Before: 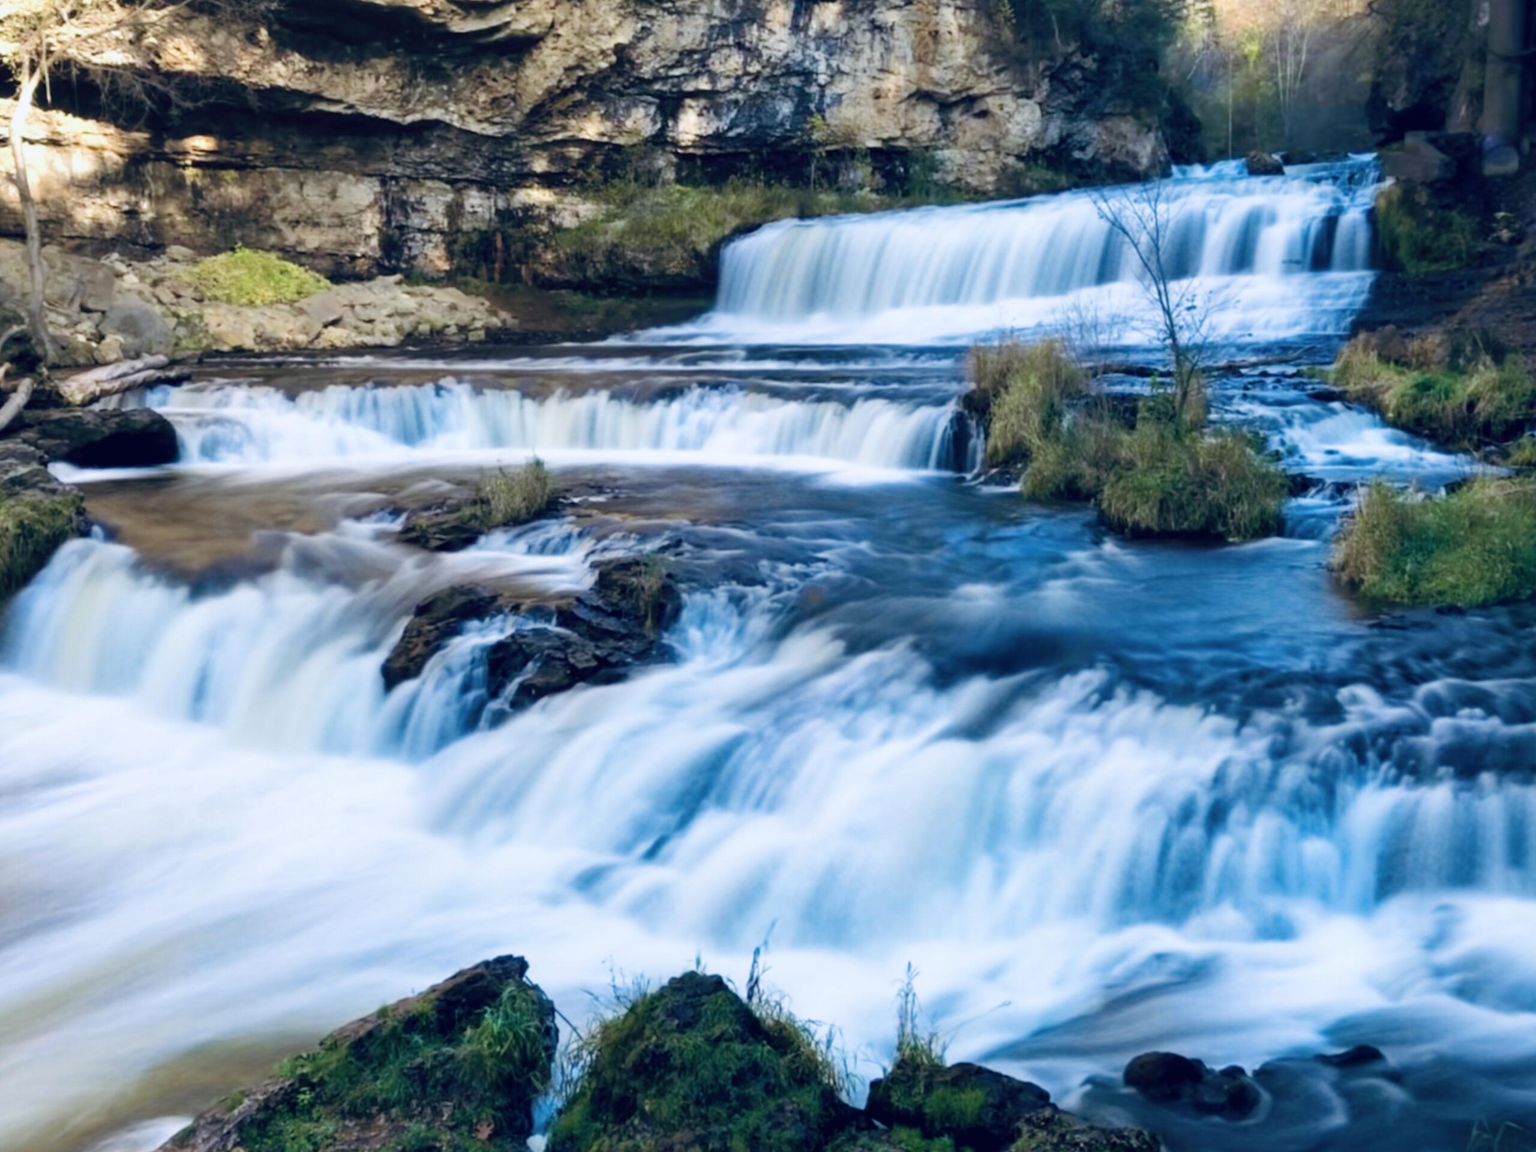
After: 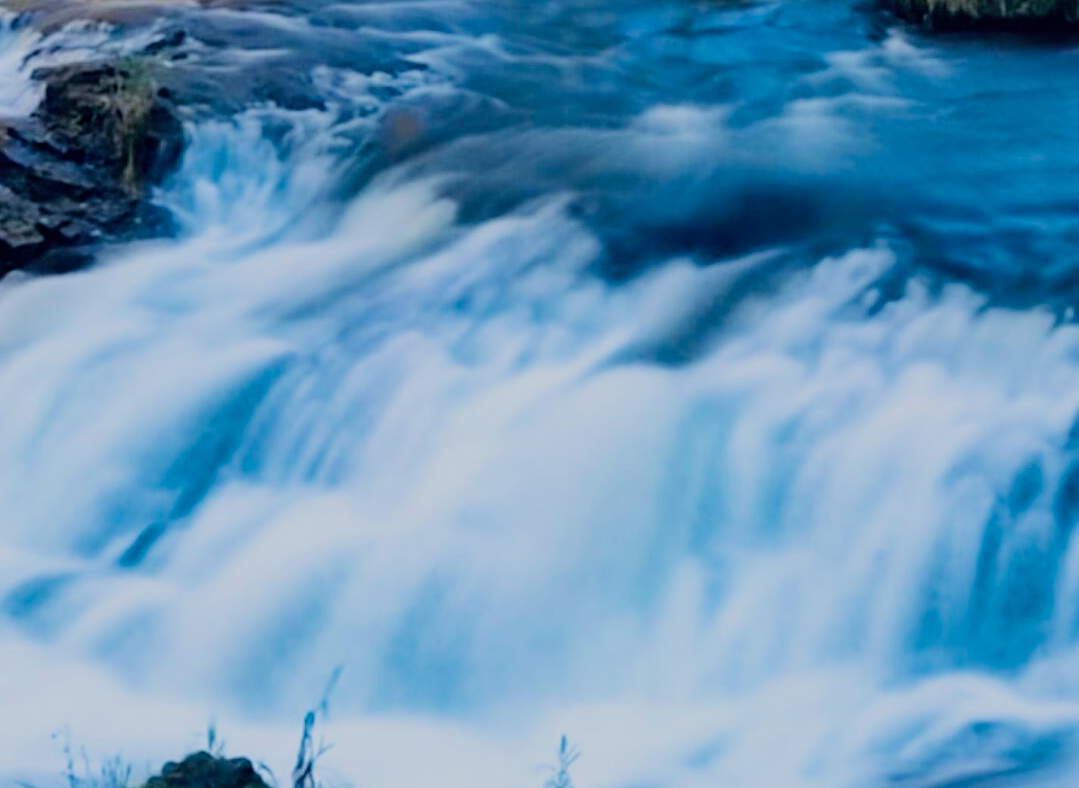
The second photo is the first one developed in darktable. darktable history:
white balance: red 1, blue 1
sharpen: on, module defaults
crop: left 37.221%, top 45.169%, right 20.63%, bottom 13.777%
filmic rgb: black relative exposure -7.48 EV, white relative exposure 4.83 EV, hardness 3.4, color science v6 (2022)
